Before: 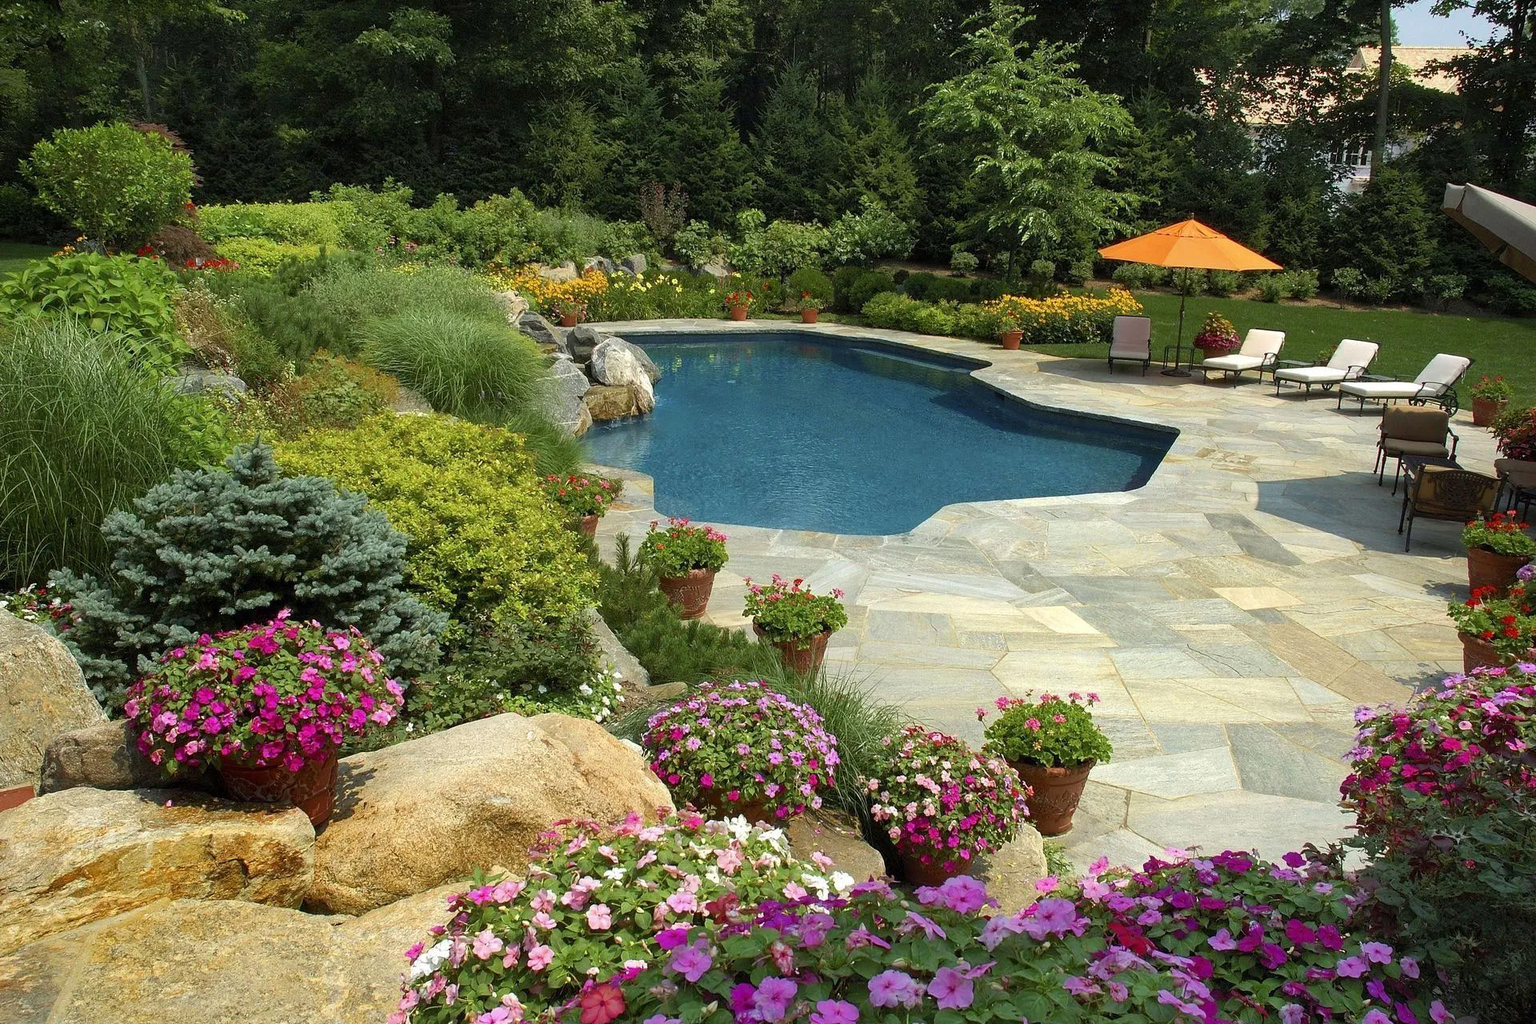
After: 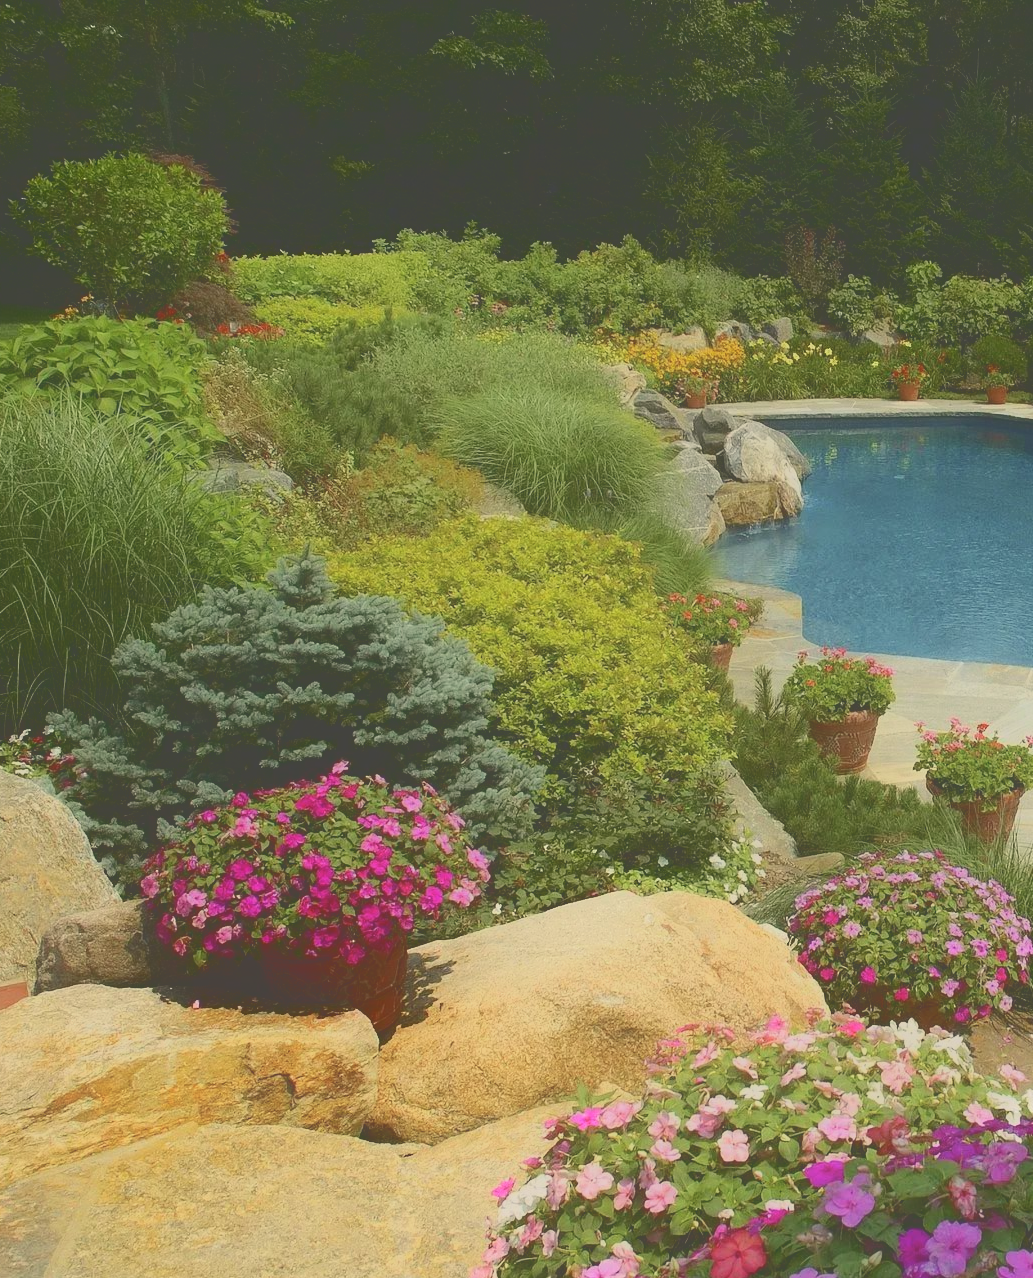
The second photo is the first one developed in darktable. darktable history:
color calibration: x 0.336, y 0.35, temperature 5430.26 K
contrast equalizer: octaves 7, y [[0.6 ×6], [0.55 ×6], [0 ×6], [0 ×6], [0 ×6]], mix -0.997
crop: left 0.8%, right 45.381%, bottom 0.085%
tone curve: curves: ch0 [(0, 0) (0.003, 0.272) (0.011, 0.275) (0.025, 0.275) (0.044, 0.278) (0.069, 0.282) (0.1, 0.284) (0.136, 0.287) (0.177, 0.294) (0.224, 0.314) (0.277, 0.347) (0.335, 0.403) (0.399, 0.473) (0.468, 0.552) (0.543, 0.622) (0.623, 0.69) (0.709, 0.756) (0.801, 0.818) (0.898, 0.865) (1, 1)], color space Lab, independent channels
